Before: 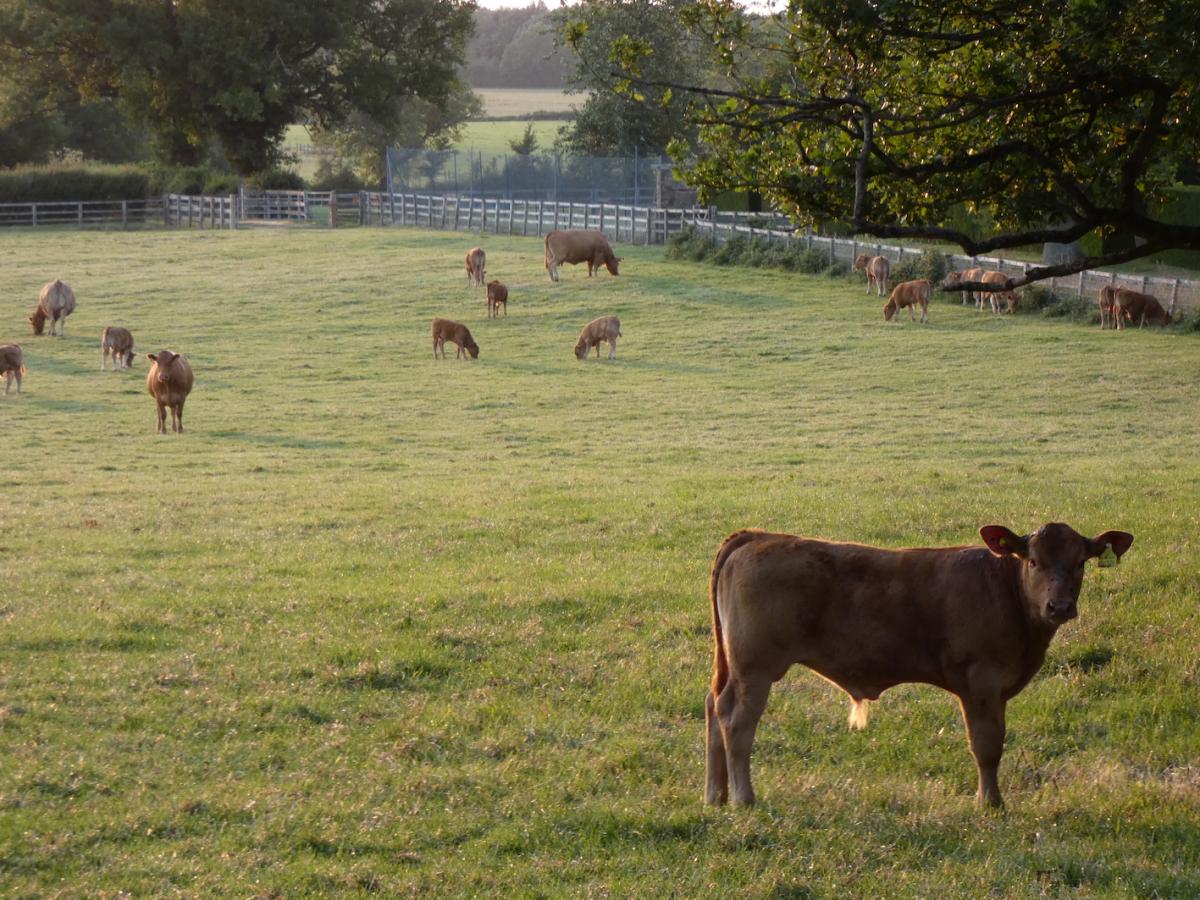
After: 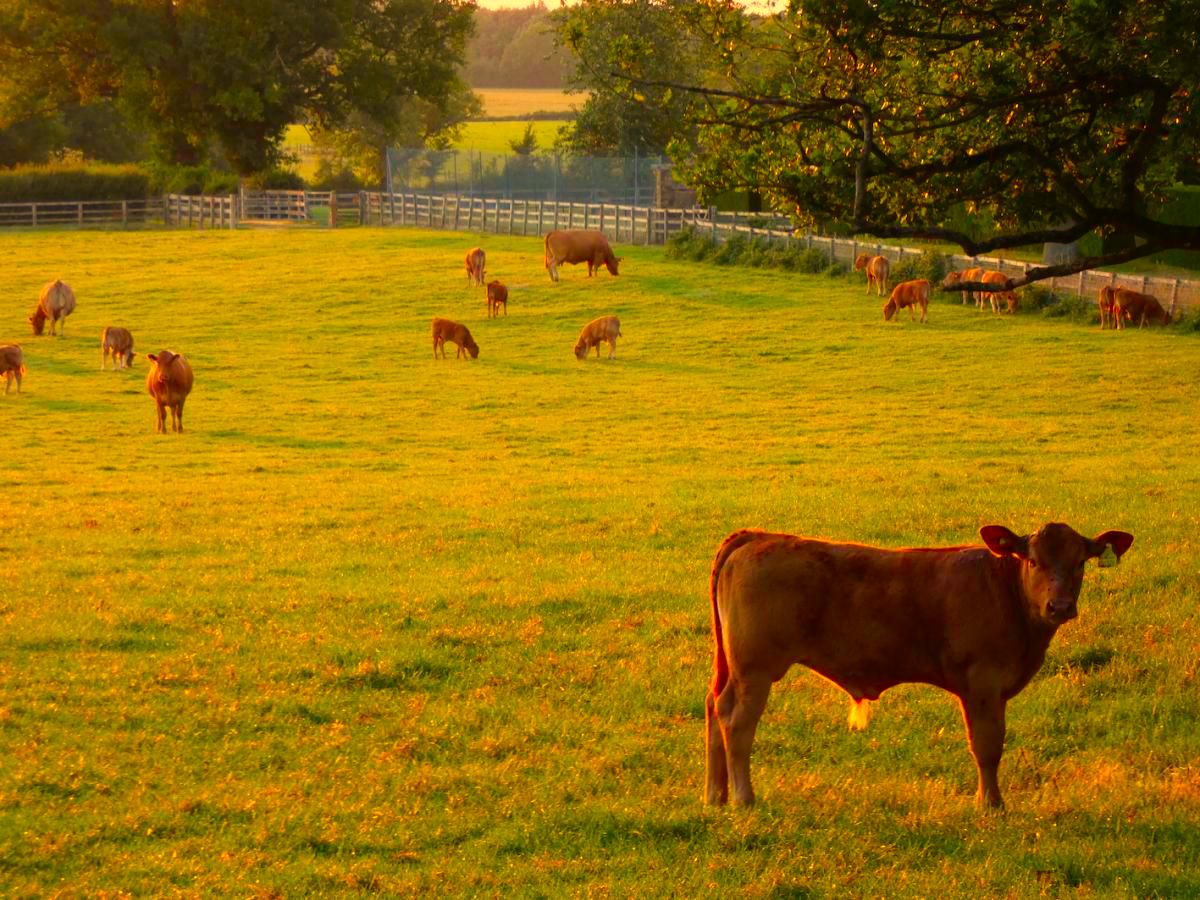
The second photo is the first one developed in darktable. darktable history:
white balance: red 1.138, green 0.996, blue 0.812
color correction: saturation 2.15
